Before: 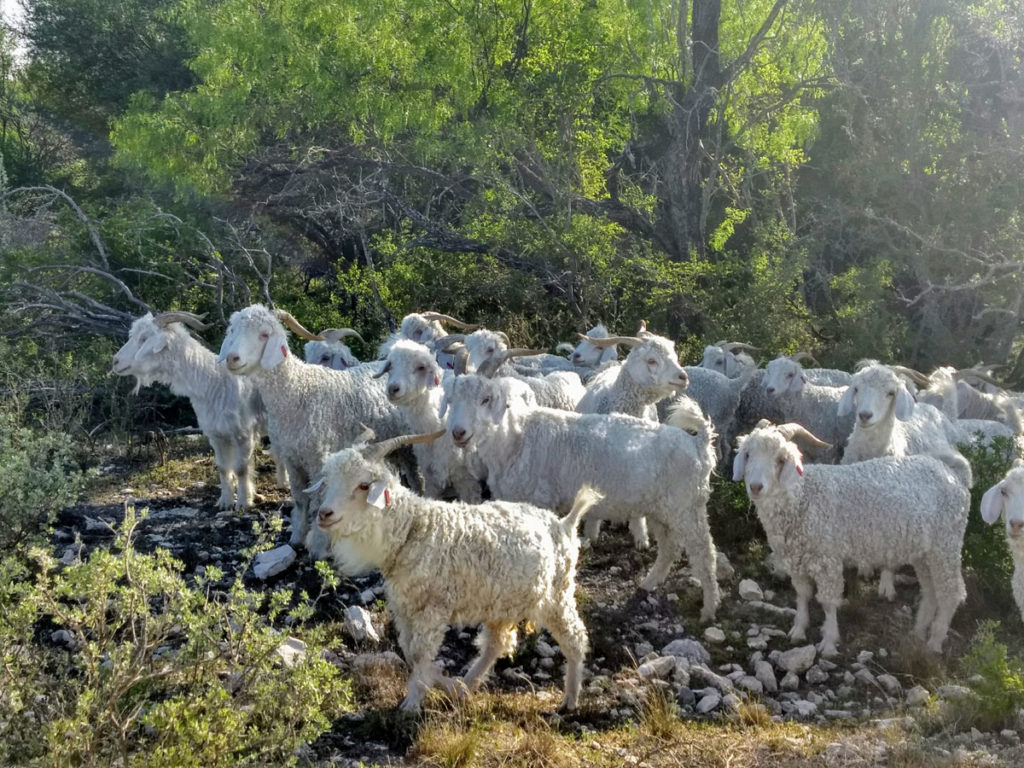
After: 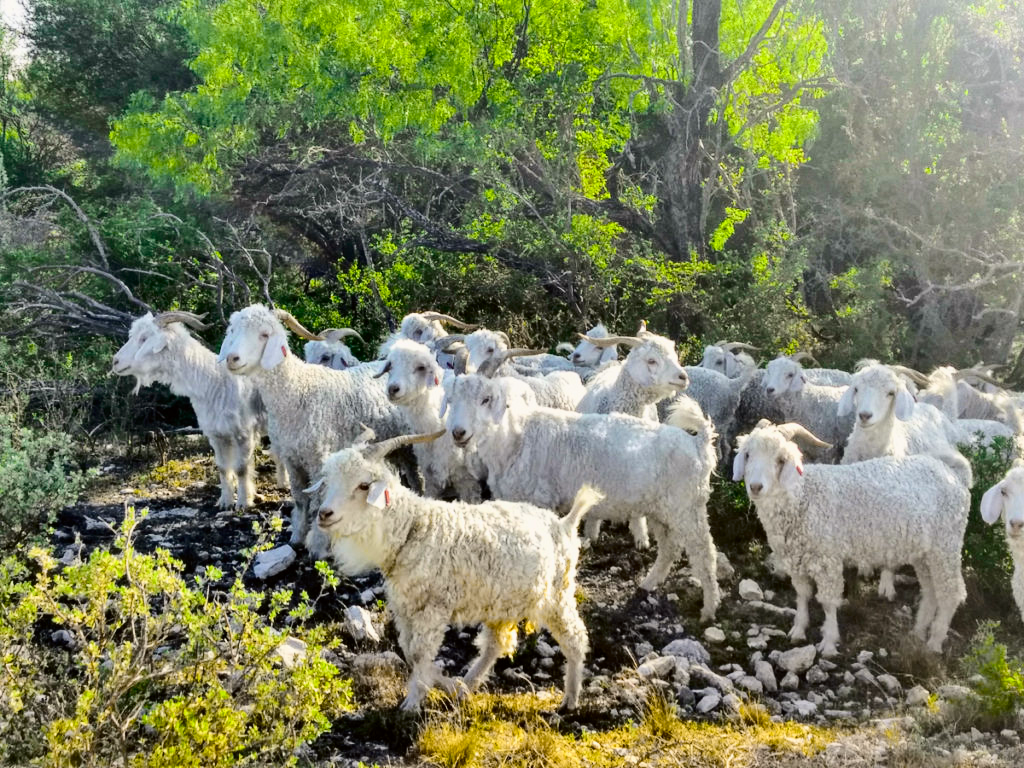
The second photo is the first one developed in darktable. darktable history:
tone curve: curves: ch0 [(0, 0) (0.104, 0.068) (0.236, 0.227) (0.46, 0.576) (0.657, 0.796) (0.861, 0.932) (1, 0.981)]; ch1 [(0, 0) (0.353, 0.344) (0.434, 0.382) (0.479, 0.476) (0.502, 0.504) (0.544, 0.534) (0.57, 0.57) (0.586, 0.603) (0.618, 0.631) (0.657, 0.679) (1, 1)]; ch2 [(0, 0) (0.34, 0.314) (0.434, 0.43) (0.5, 0.511) (0.528, 0.545) (0.557, 0.573) (0.573, 0.618) (0.628, 0.751) (1, 1)], color space Lab, independent channels, preserve colors none
